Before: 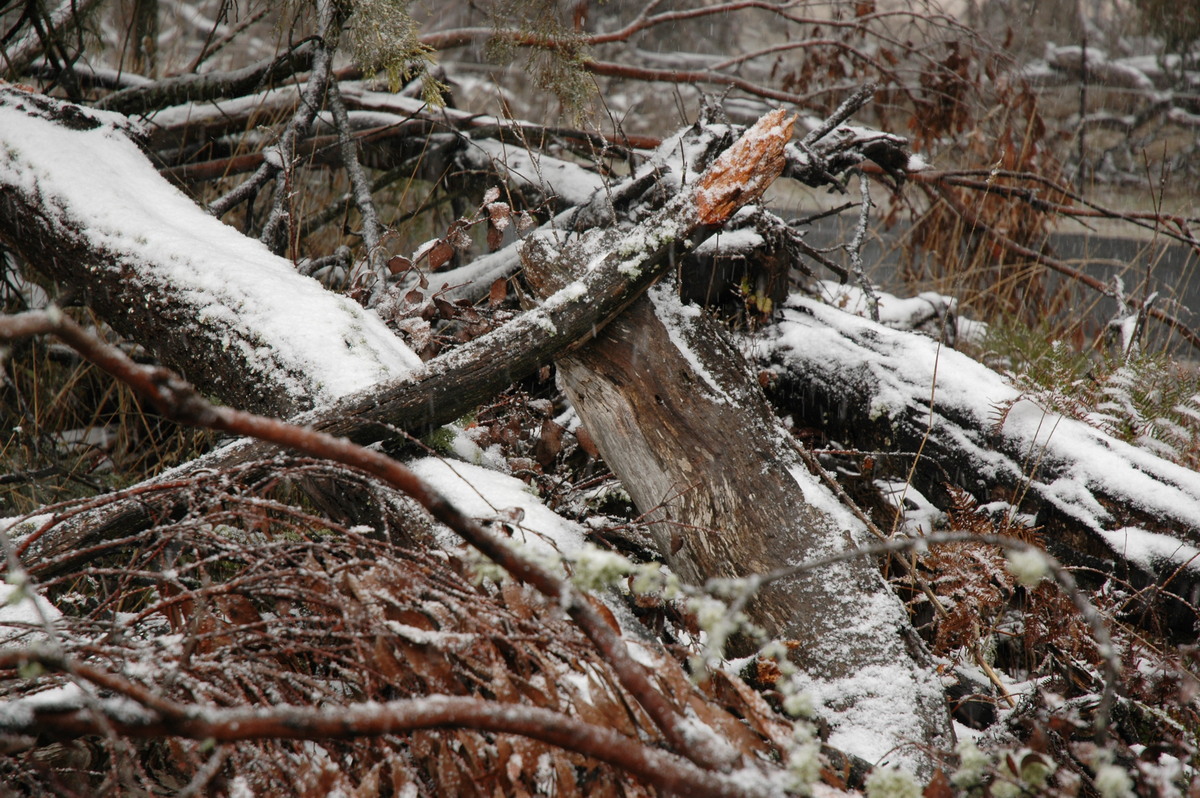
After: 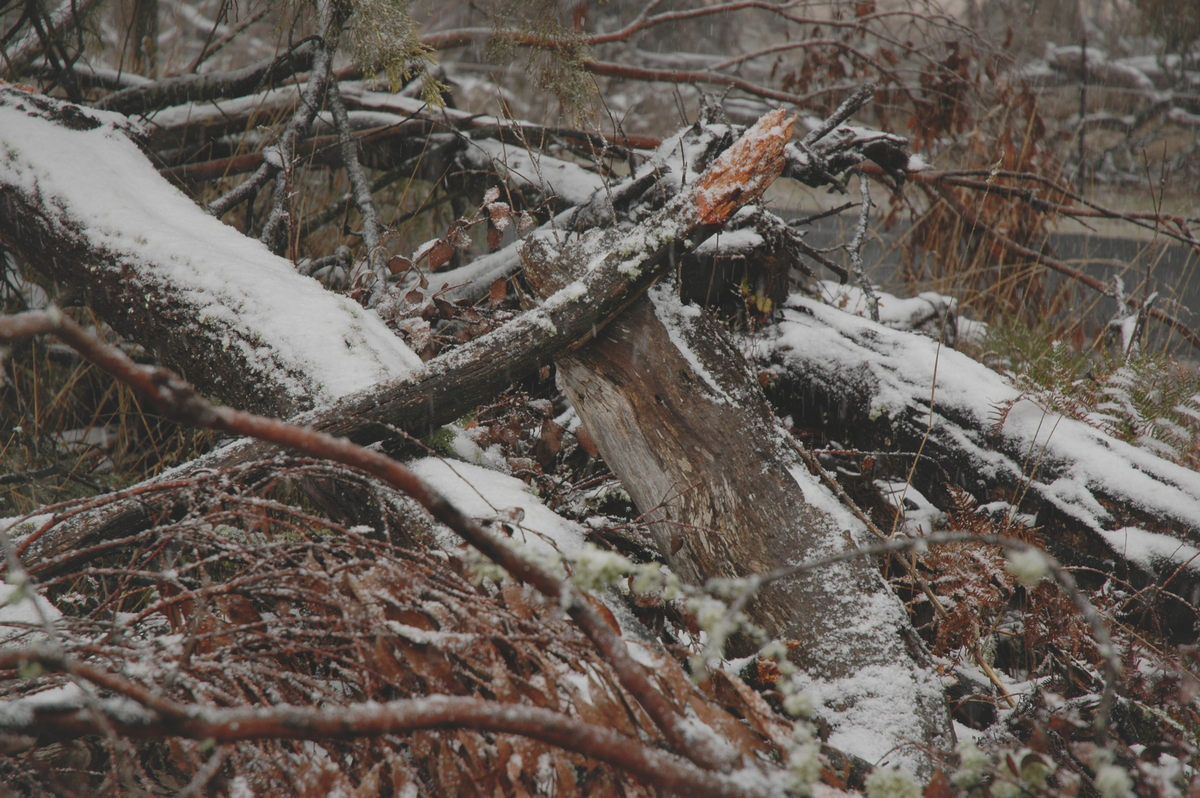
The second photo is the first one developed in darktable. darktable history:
shadows and highlights: on, module defaults
exposure: black level correction -0.015, exposure -0.52 EV, compensate highlight preservation false
